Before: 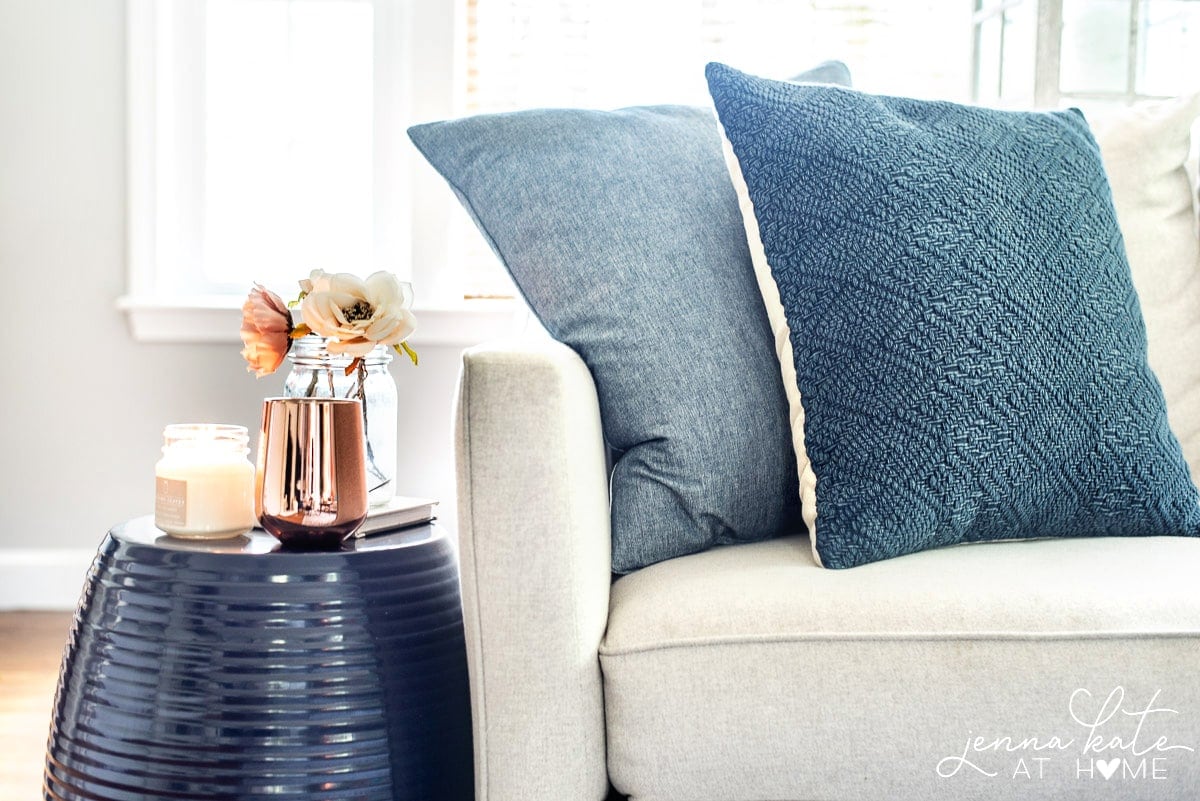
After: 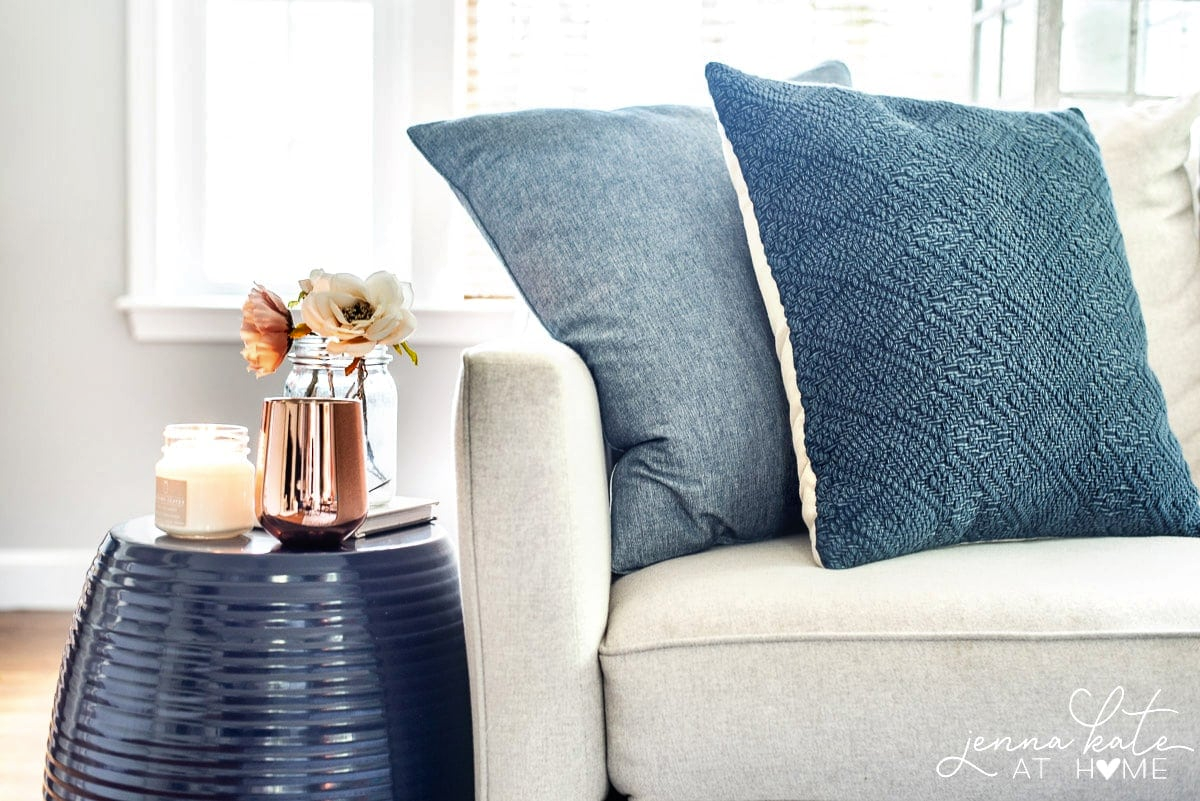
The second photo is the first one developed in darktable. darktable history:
shadows and highlights: shadows 35.8, highlights -34.72, highlights color adjustment 41.24%, soften with gaussian
